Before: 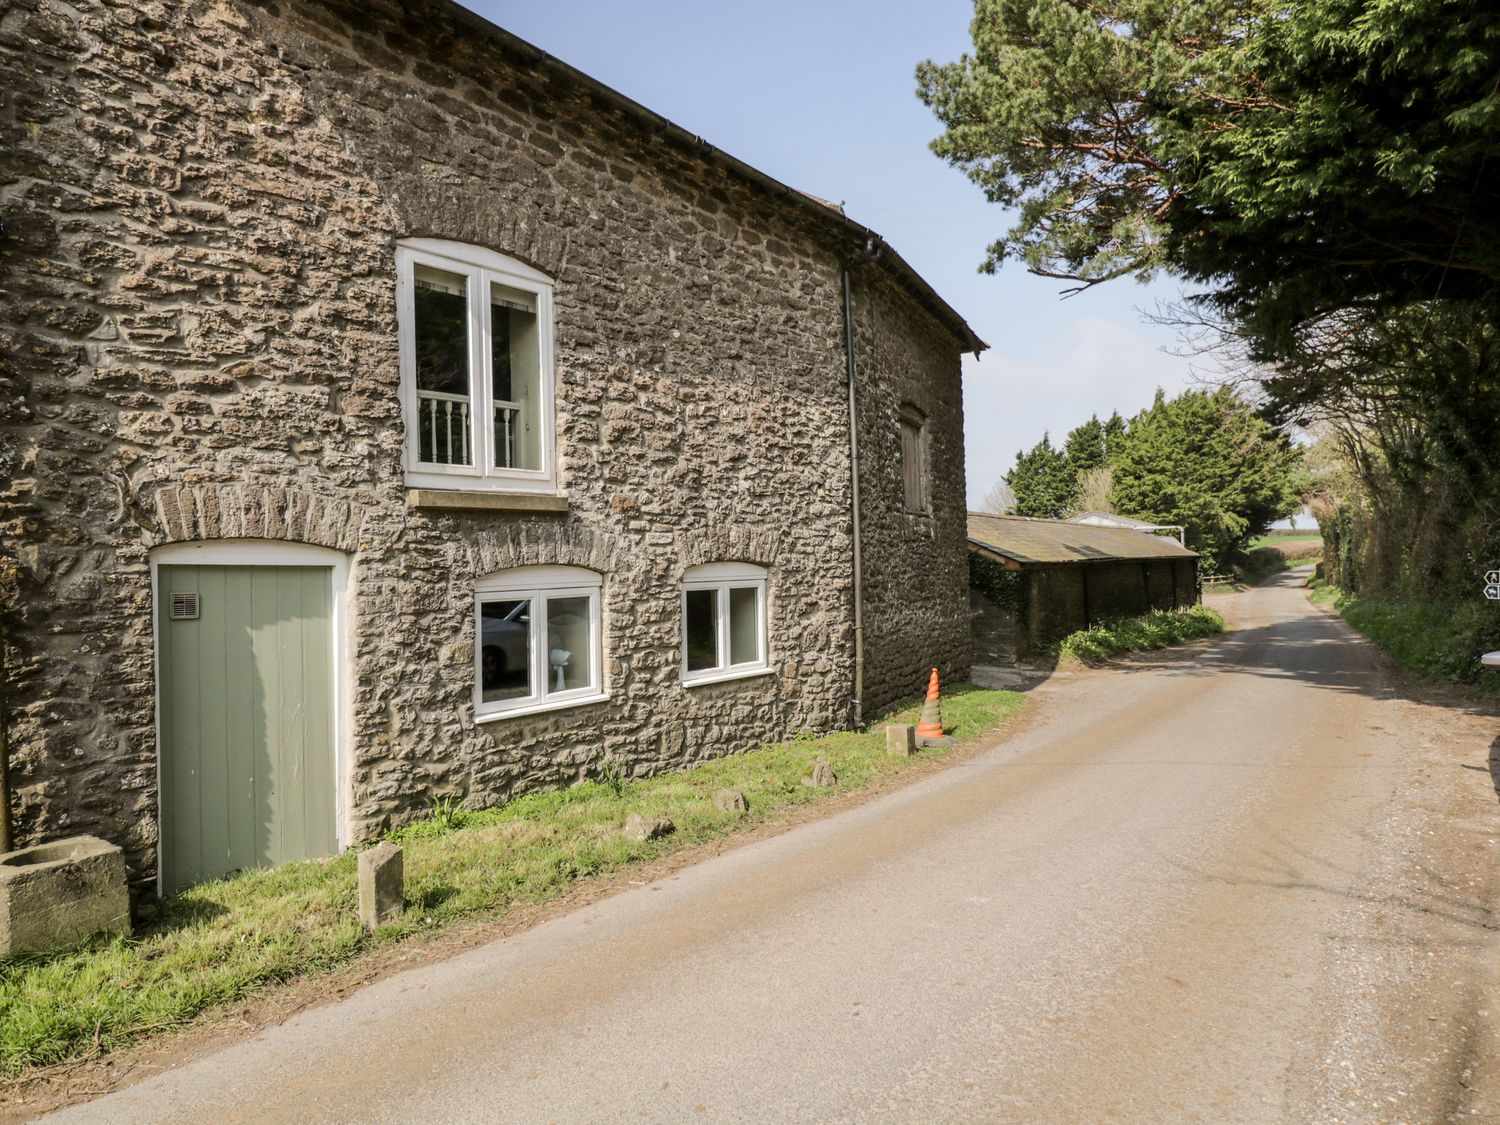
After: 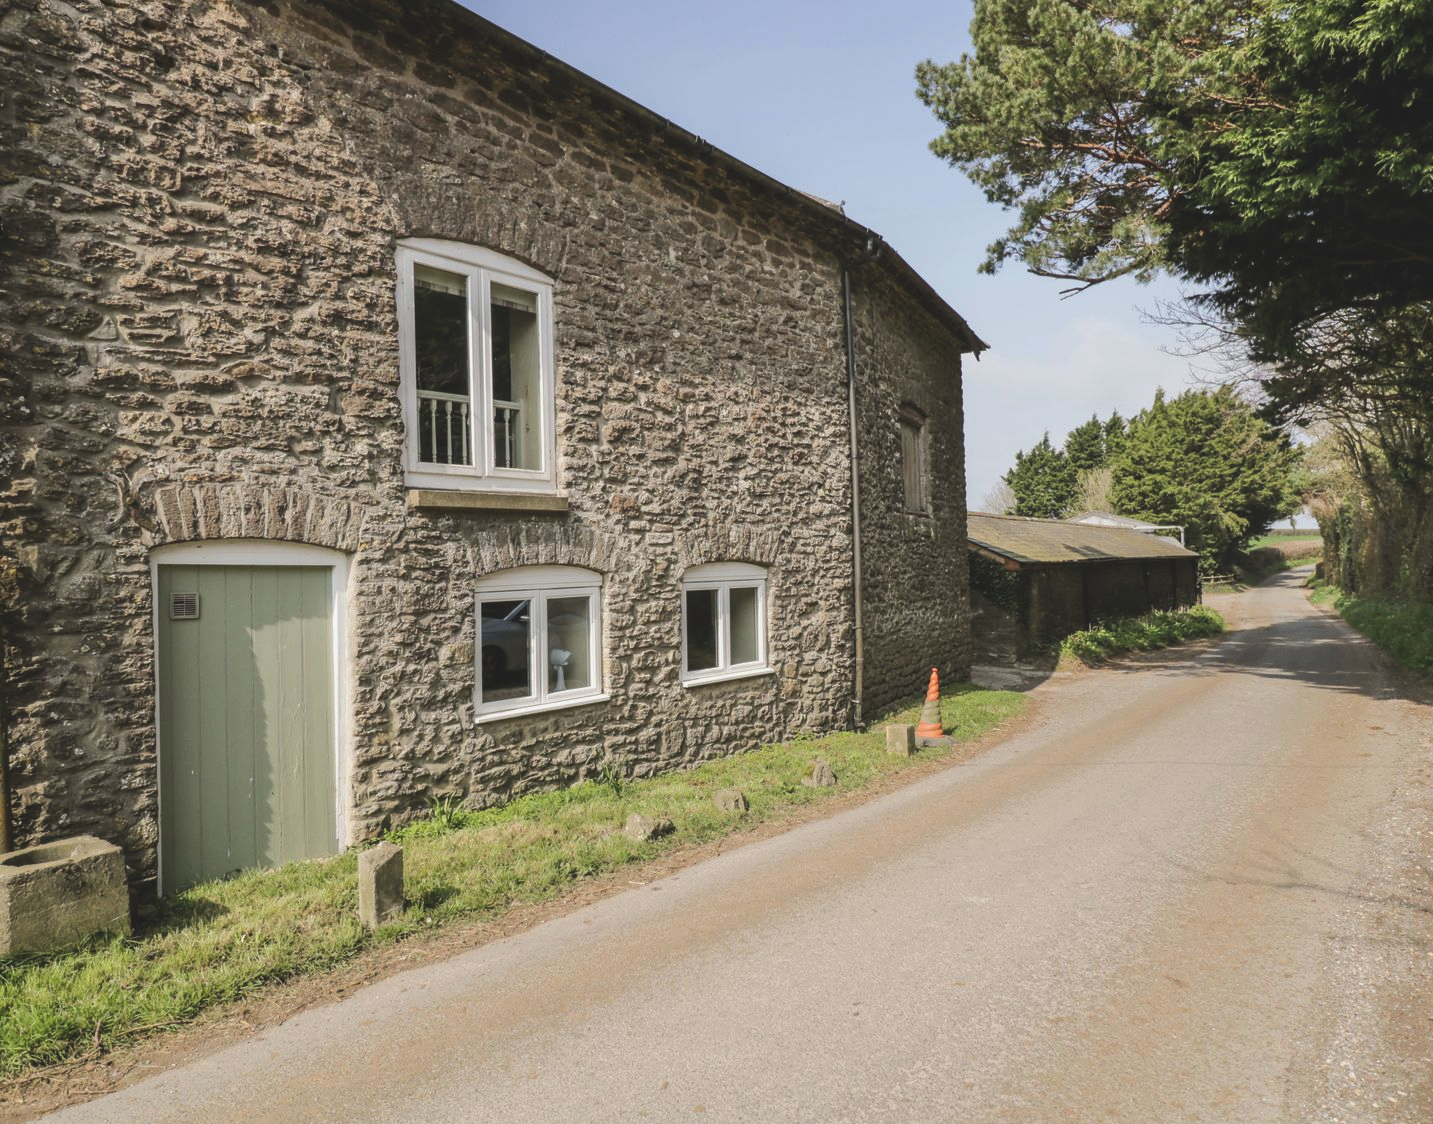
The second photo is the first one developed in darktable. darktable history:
exposure: black level correction -0.015, exposure -0.134 EV, compensate exposure bias true, compensate highlight preservation false
crop: right 4.45%, bottom 0.05%
